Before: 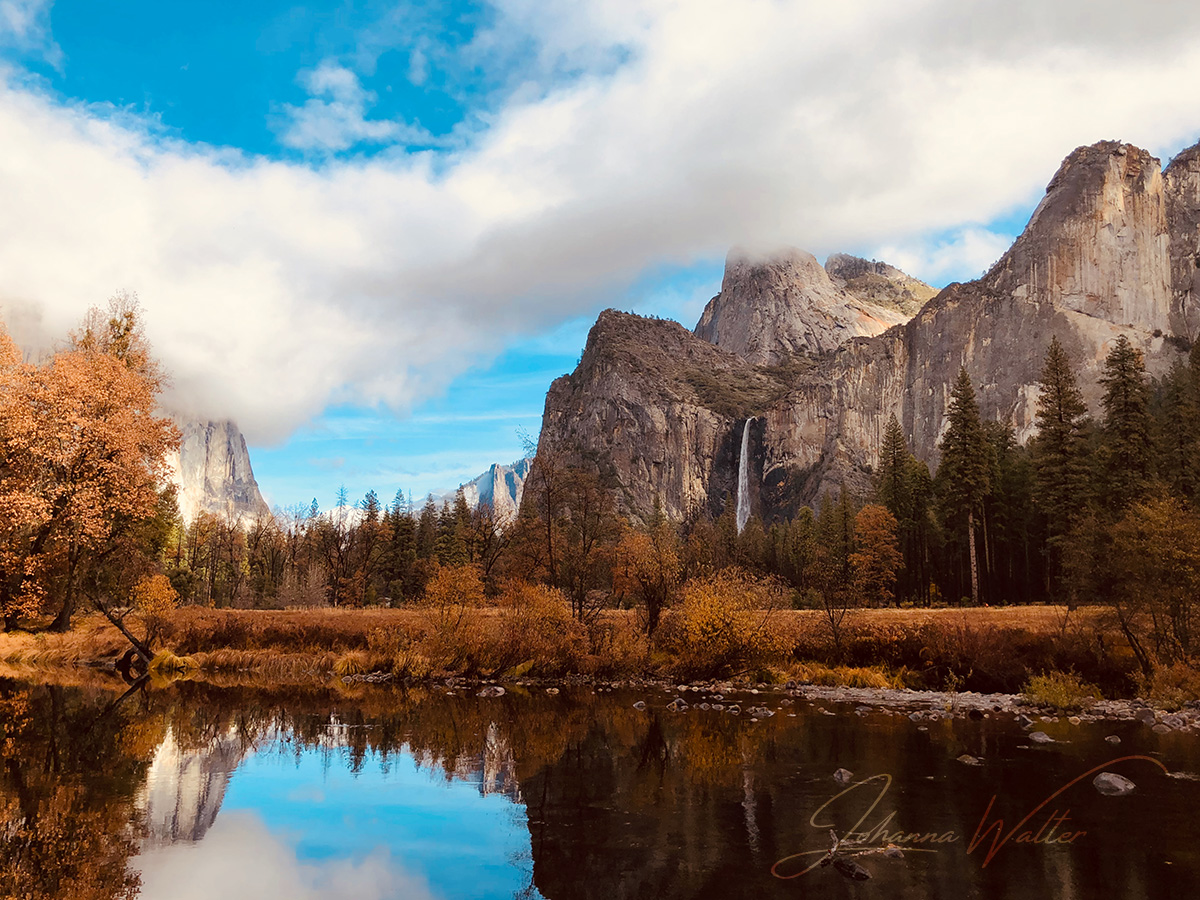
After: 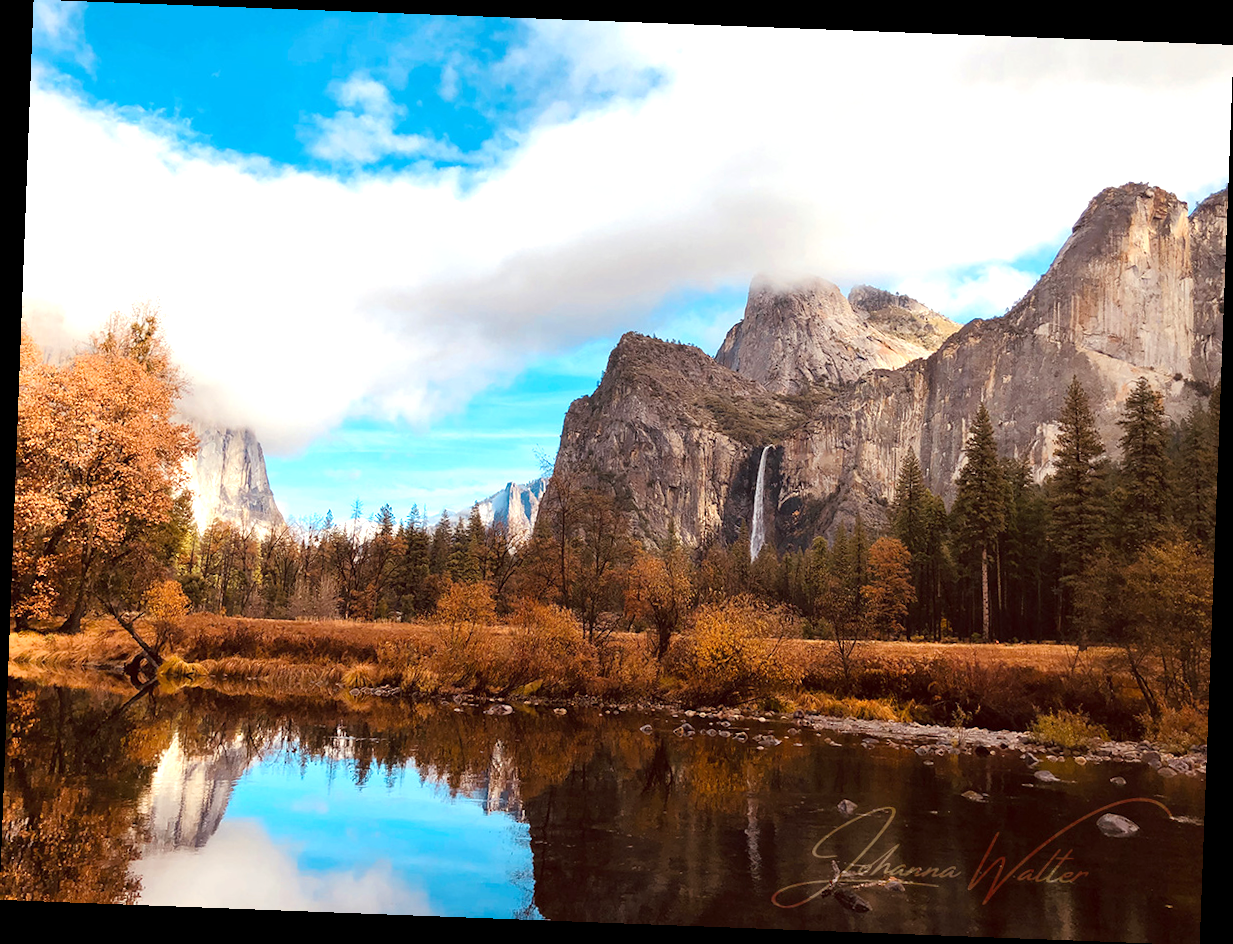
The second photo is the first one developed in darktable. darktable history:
rotate and perspective: rotation 2.17°, automatic cropping off
exposure: exposure 0.556 EV, compensate highlight preservation false
